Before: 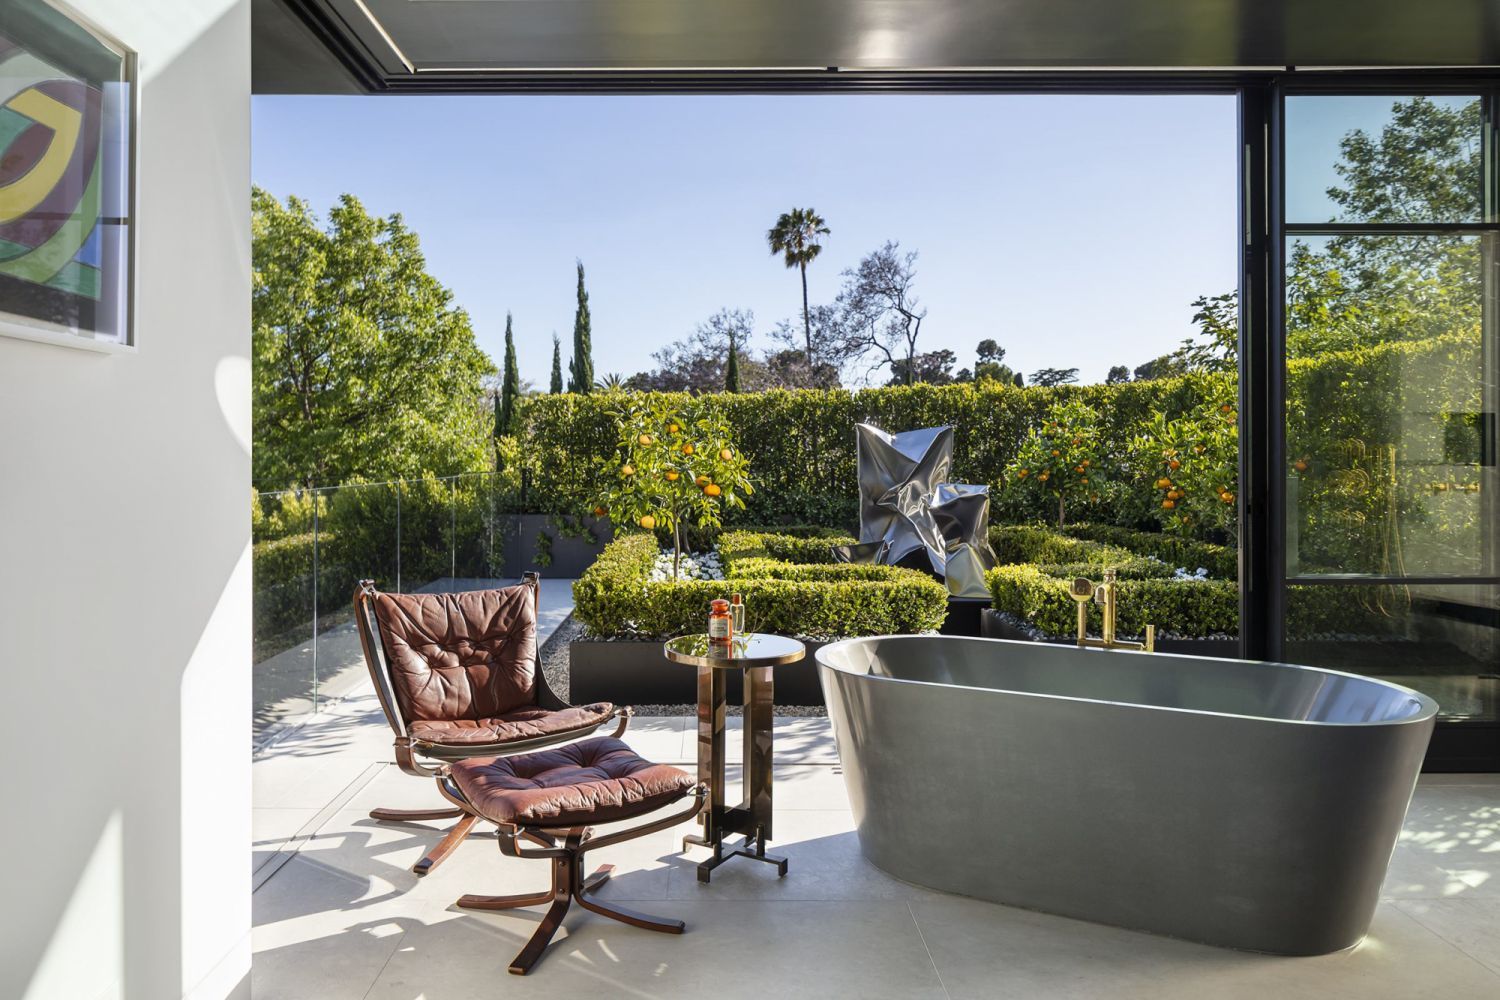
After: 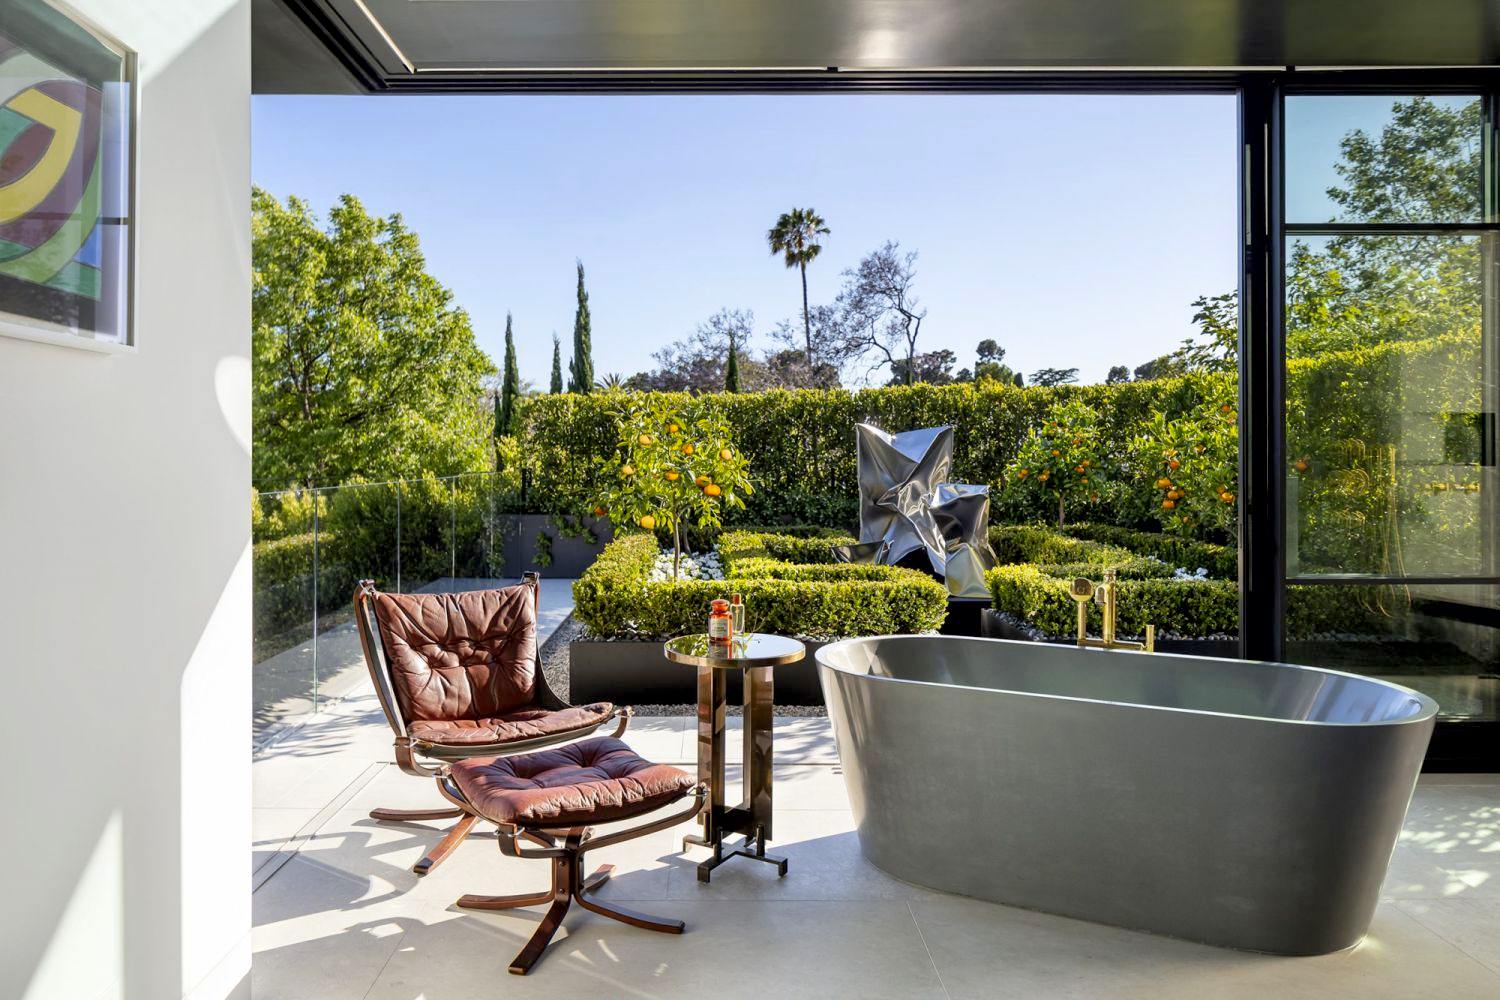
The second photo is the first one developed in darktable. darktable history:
tone equalizer: edges refinement/feathering 500, mask exposure compensation -1.57 EV, preserve details no
contrast brightness saturation: contrast 0.028, brightness 0.066, saturation 0.131
exposure: black level correction 0.009, exposure 0.017 EV, compensate highlight preservation false
